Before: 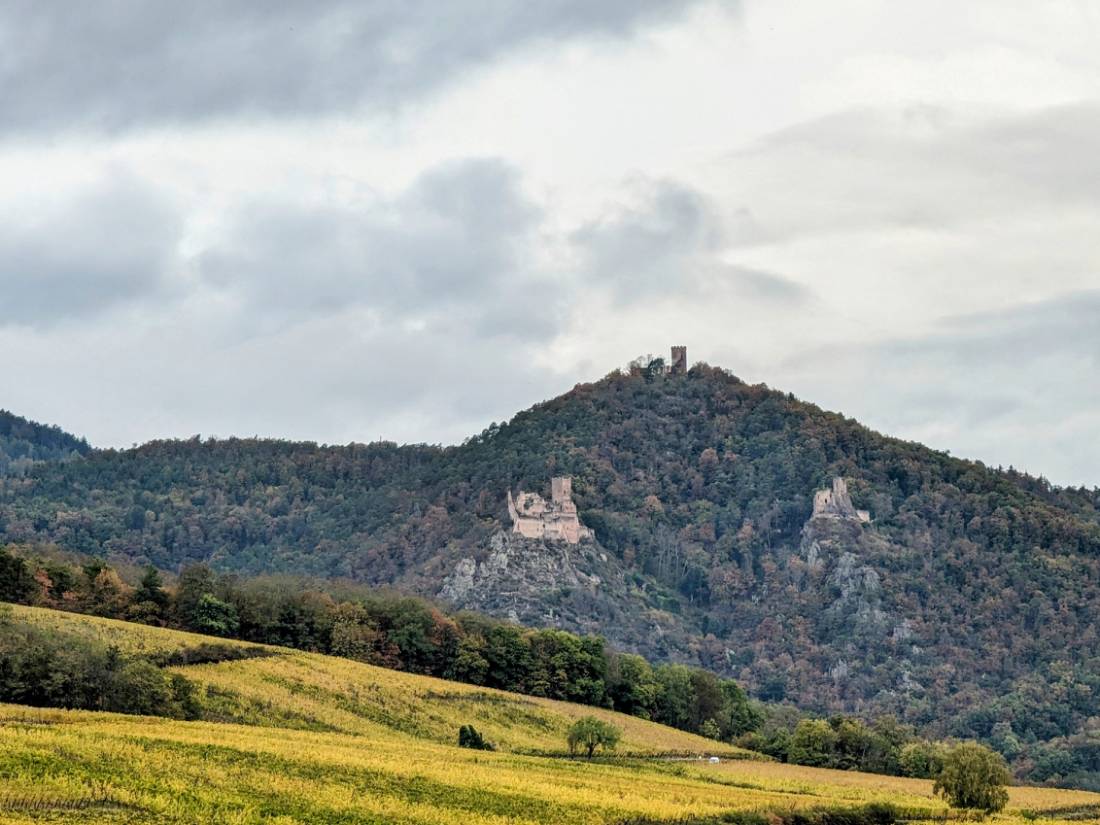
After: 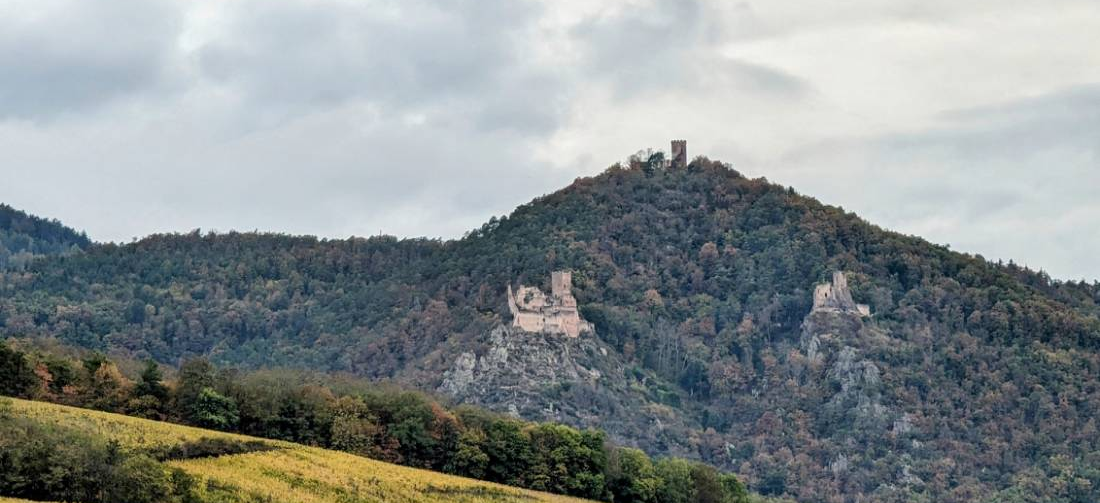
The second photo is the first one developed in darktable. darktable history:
crop and rotate: top 24.991%, bottom 13.991%
